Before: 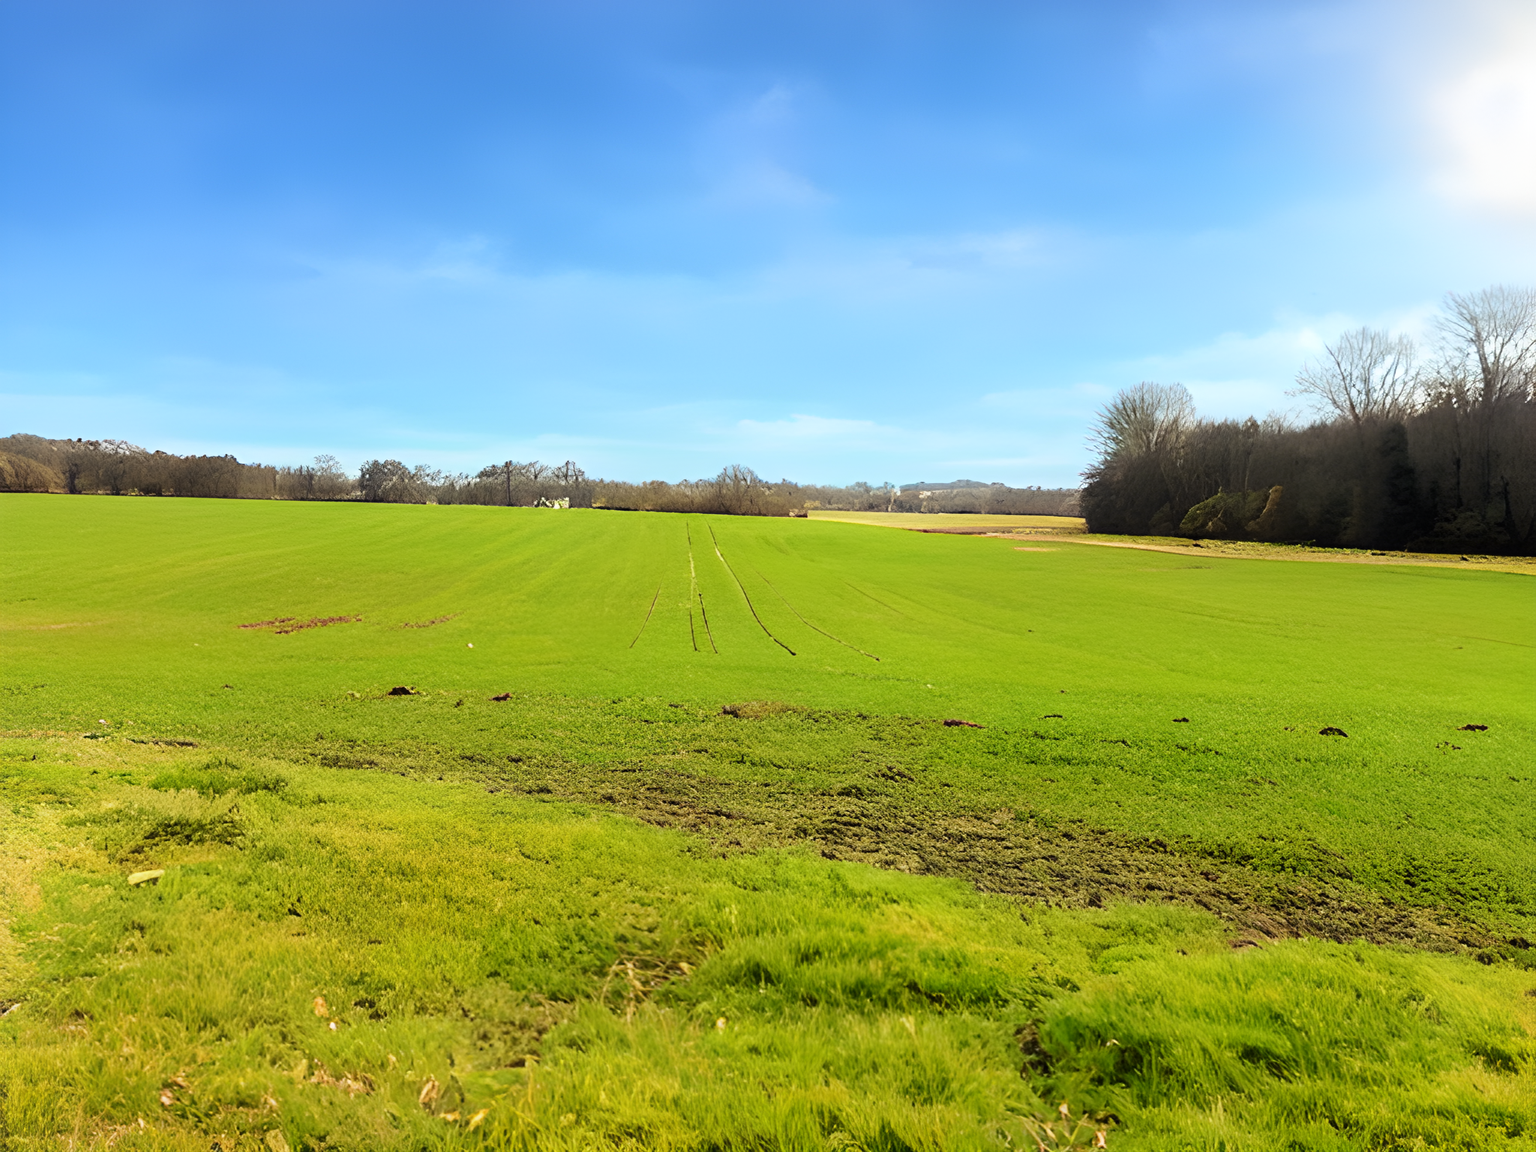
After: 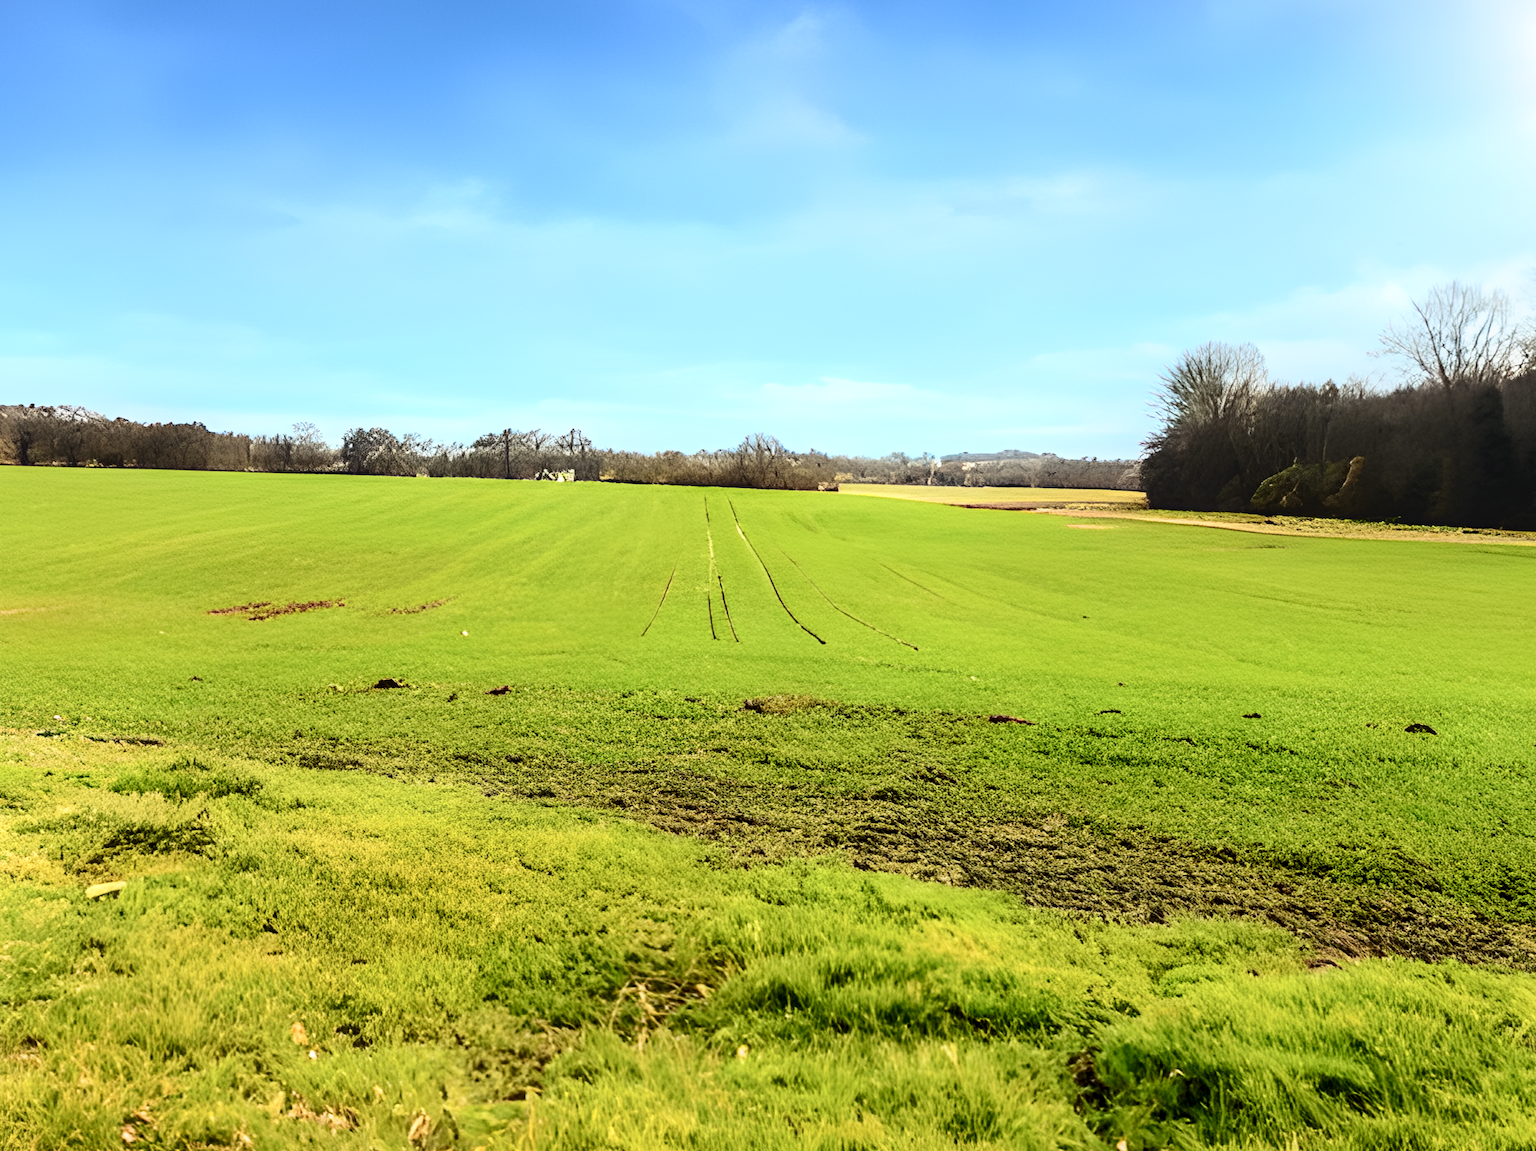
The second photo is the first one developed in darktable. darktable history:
contrast brightness saturation: contrast 0.28
local contrast: on, module defaults
crop: left 3.305%, top 6.436%, right 6.389%, bottom 3.258%
